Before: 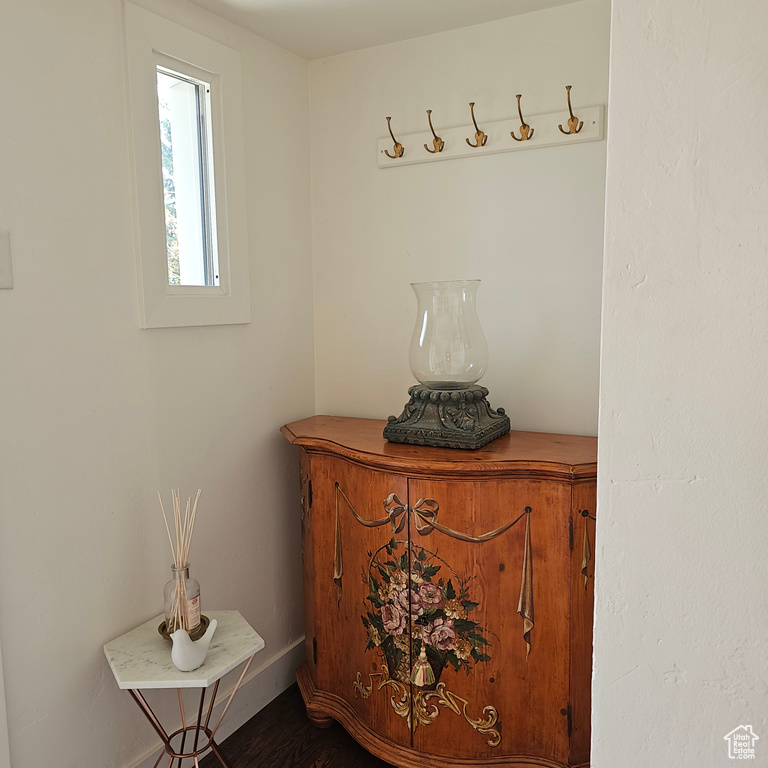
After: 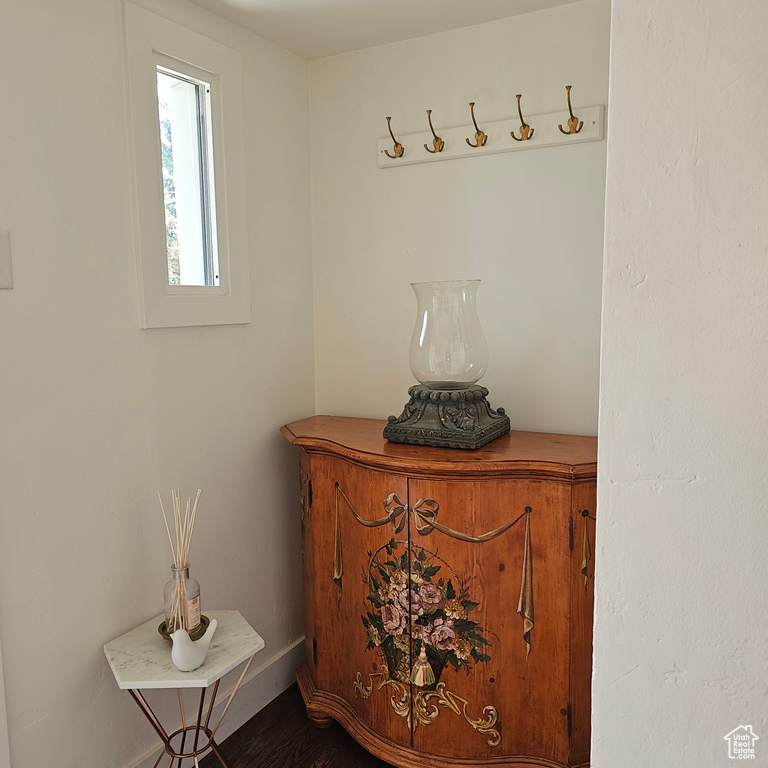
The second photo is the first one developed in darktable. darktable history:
shadows and highlights: shadows 36.48, highlights -28.17, soften with gaussian
